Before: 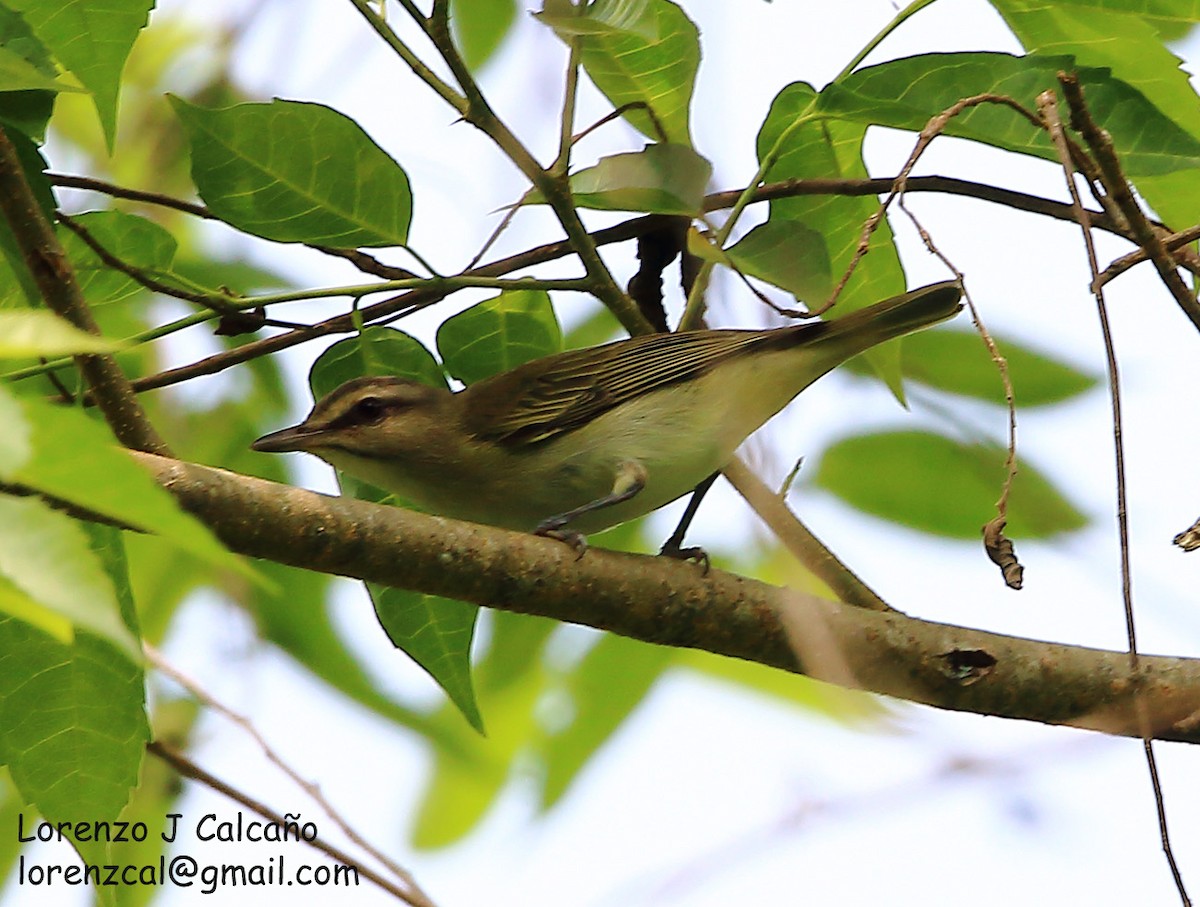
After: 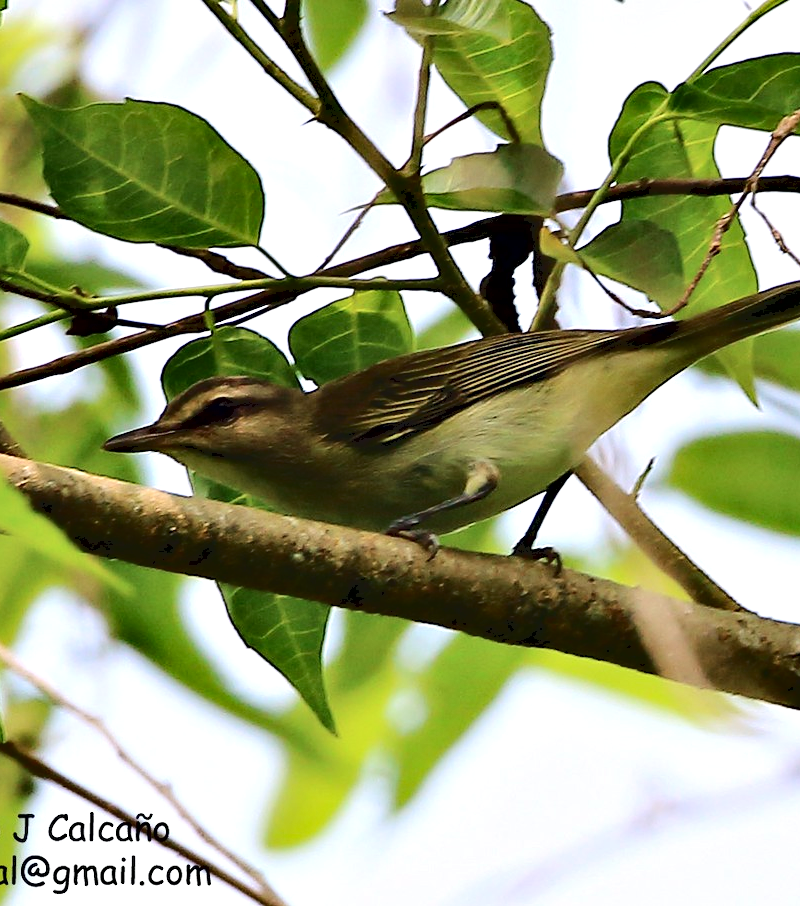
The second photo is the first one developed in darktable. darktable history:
crop and rotate: left 12.363%, right 20.936%
contrast equalizer: y [[0.6 ×6], [0.55 ×6], [0 ×6], [0 ×6], [0 ×6]], mix 0.765
tone curve: curves: ch0 [(0, 0) (0.003, 0.077) (0.011, 0.078) (0.025, 0.078) (0.044, 0.08) (0.069, 0.088) (0.1, 0.102) (0.136, 0.12) (0.177, 0.148) (0.224, 0.191) (0.277, 0.261) (0.335, 0.335) (0.399, 0.419) (0.468, 0.522) (0.543, 0.611) (0.623, 0.702) (0.709, 0.779) (0.801, 0.855) (0.898, 0.918) (1, 1)], color space Lab, independent channels, preserve colors none
